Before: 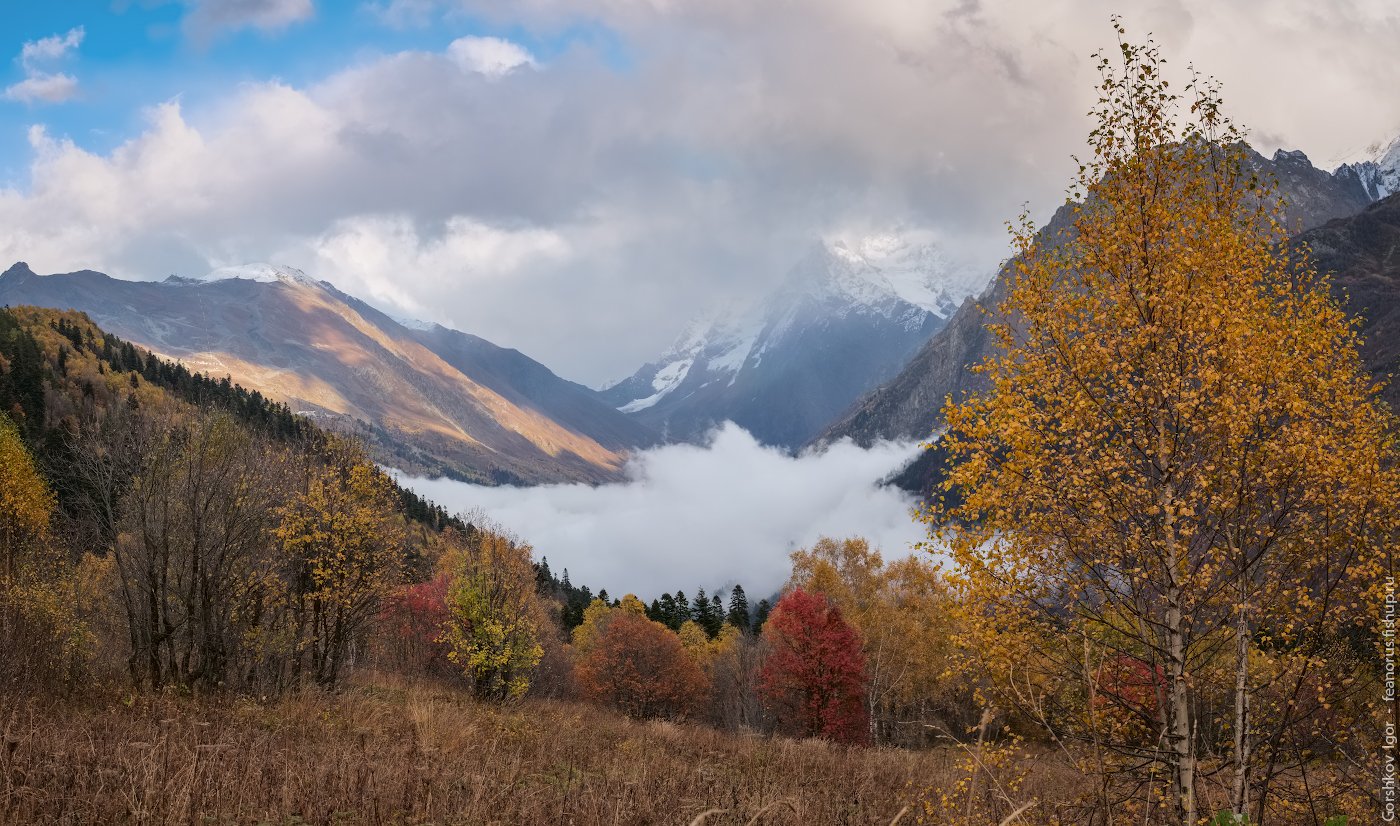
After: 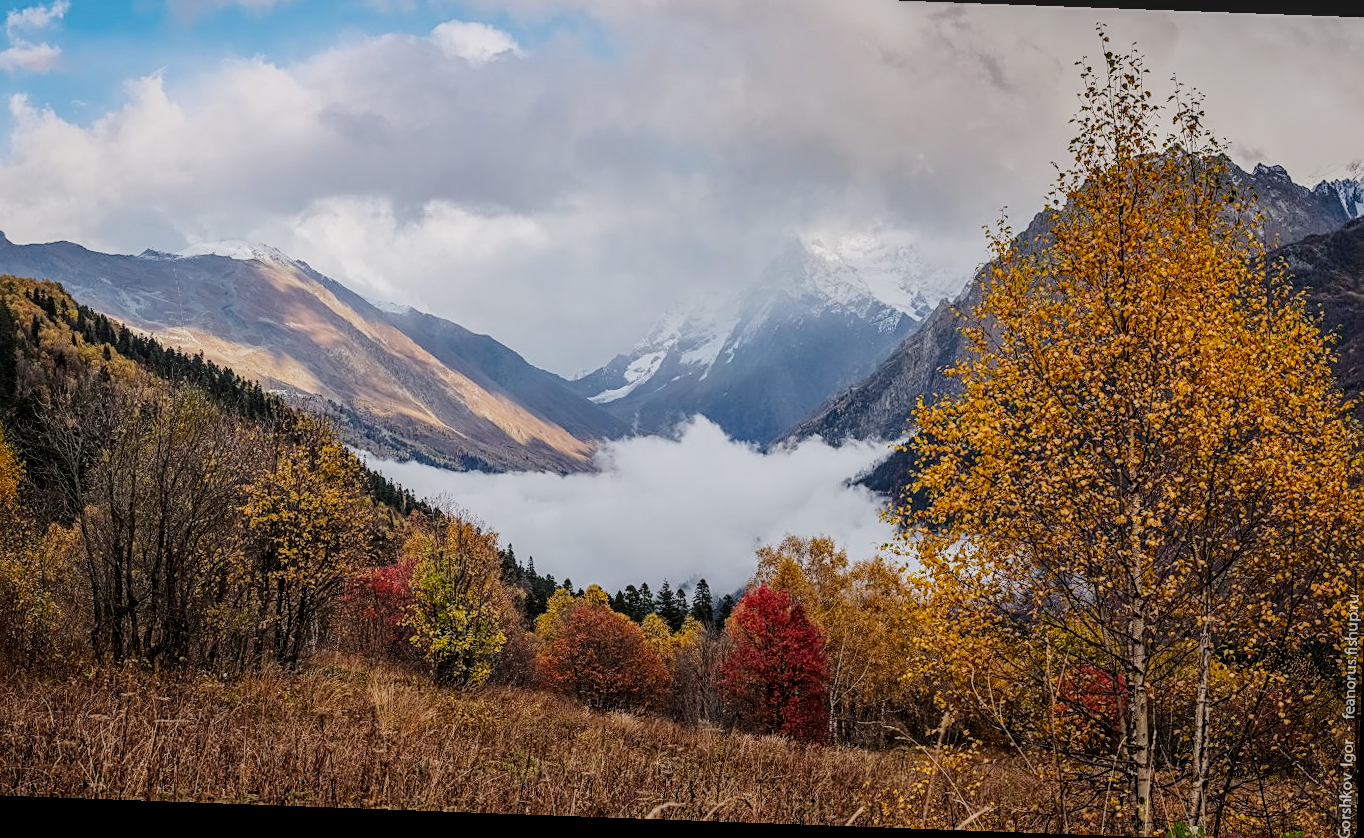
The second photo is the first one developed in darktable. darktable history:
tone curve: curves: ch0 [(0, 0) (0.049, 0.01) (0.154, 0.081) (0.491, 0.519) (0.748, 0.765) (1, 0.919)]; ch1 [(0, 0) (0.172, 0.123) (0.317, 0.272) (0.391, 0.424) (0.499, 0.497) (0.531, 0.541) (0.615, 0.608) (0.741, 0.783) (1, 1)]; ch2 [(0, 0) (0.411, 0.424) (0.483, 0.478) (0.546, 0.532) (0.652, 0.633) (1, 1)], preserve colors none
crop and rotate: angle -2.08°, left 3.084%, top 3.677%, right 1.42%, bottom 0.589%
sharpen: on, module defaults
local contrast: highlights 5%, shadows 6%, detail 134%
